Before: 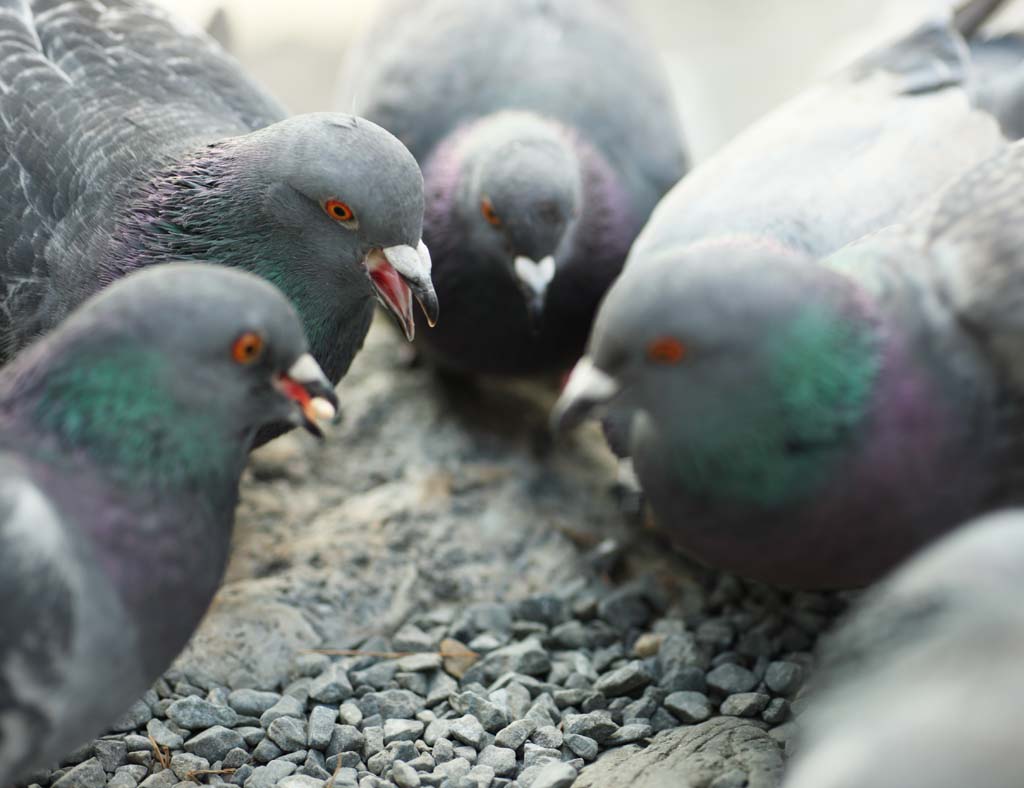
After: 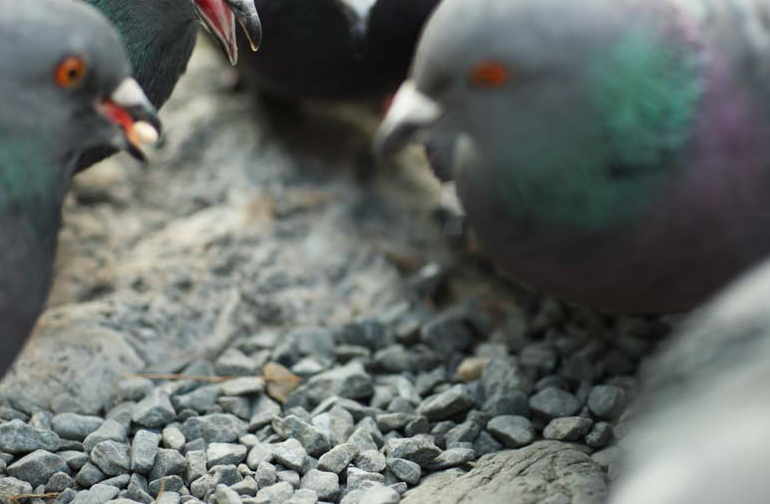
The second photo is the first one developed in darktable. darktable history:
crop and rotate: left 17.323%, top 35.145%, right 7.411%, bottom 0.836%
